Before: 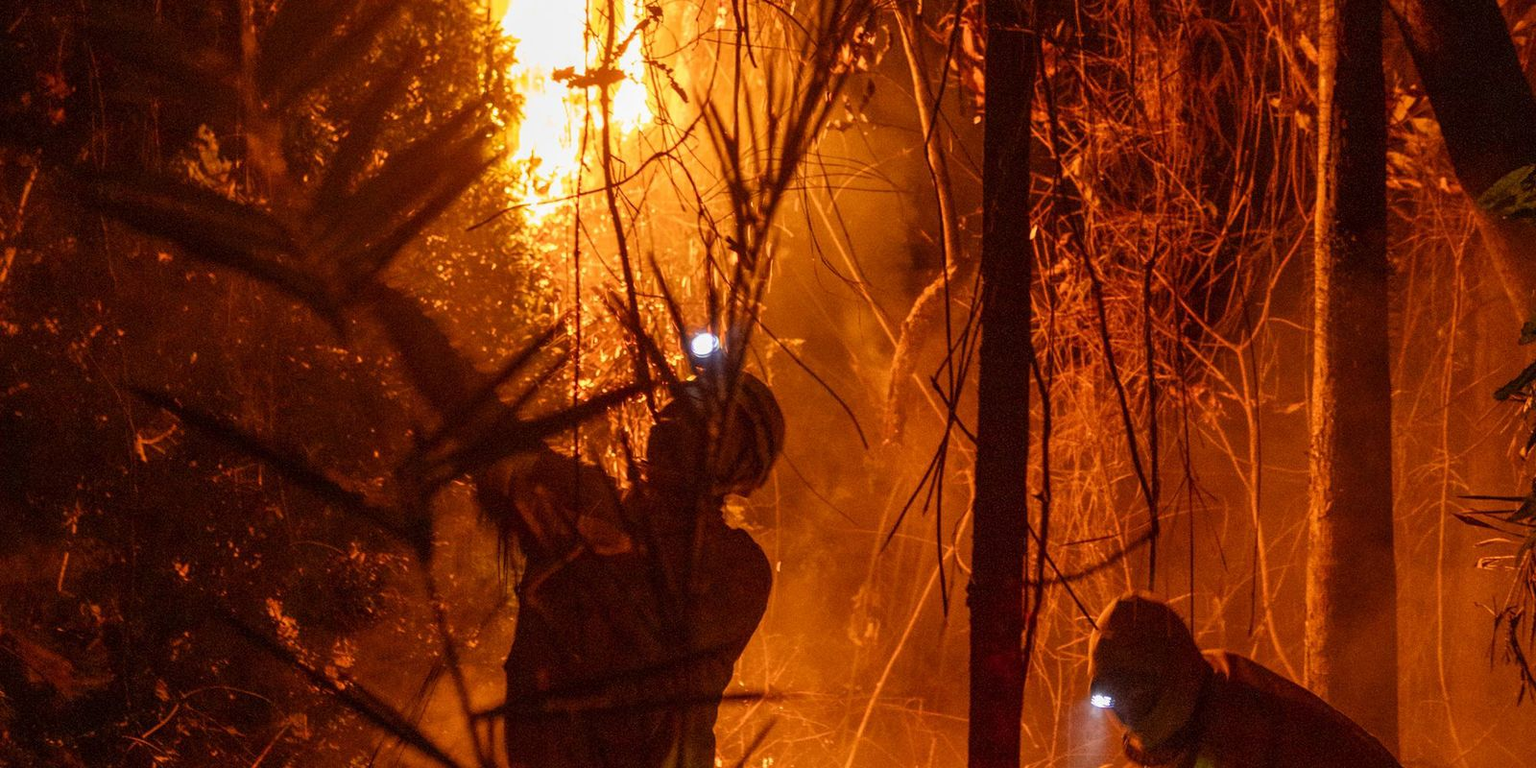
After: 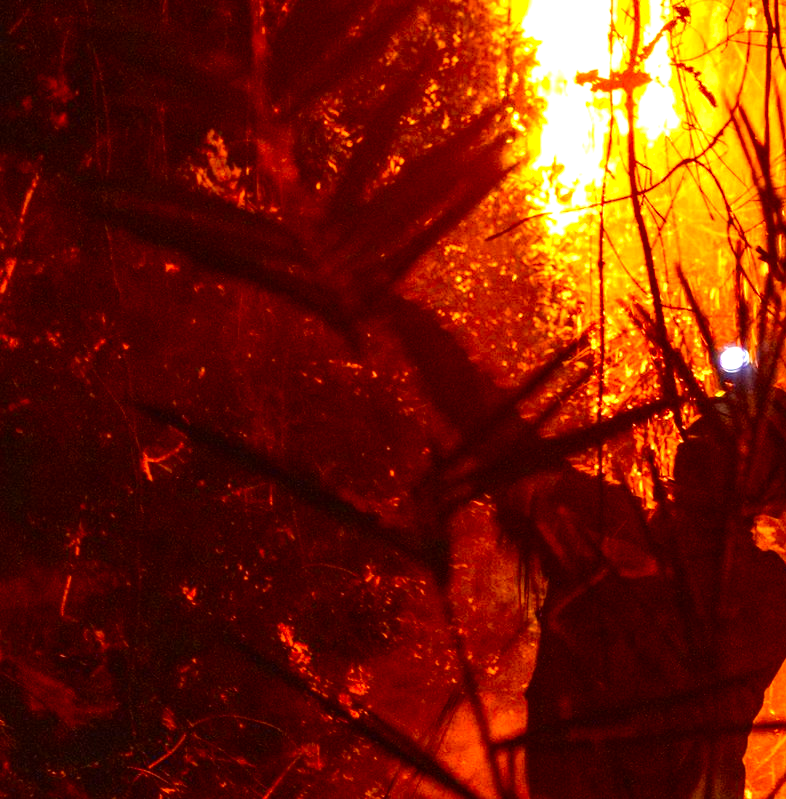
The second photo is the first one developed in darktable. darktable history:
contrast brightness saturation: brightness -0.02, saturation 0.35
tone equalizer: -7 EV 0.18 EV, -6 EV 0.12 EV, -5 EV 0.08 EV, -4 EV 0.04 EV, -2 EV -0.02 EV, -1 EV -0.04 EV, +0 EV -0.06 EV, luminance estimator HSV value / RGB max
color balance rgb: shadows lift › luminance -20%, power › hue 72.24°, highlights gain › luminance 15%, global offset › hue 171.6°, perceptual saturation grading › highlights -15%, perceptual saturation grading › shadows 25%, global vibrance 35%, contrast 10%
crop and rotate: left 0%, top 0%, right 50.845%
exposure: black level correction -0.002, exposure 0.54 EV, compensate highlight preservation false
